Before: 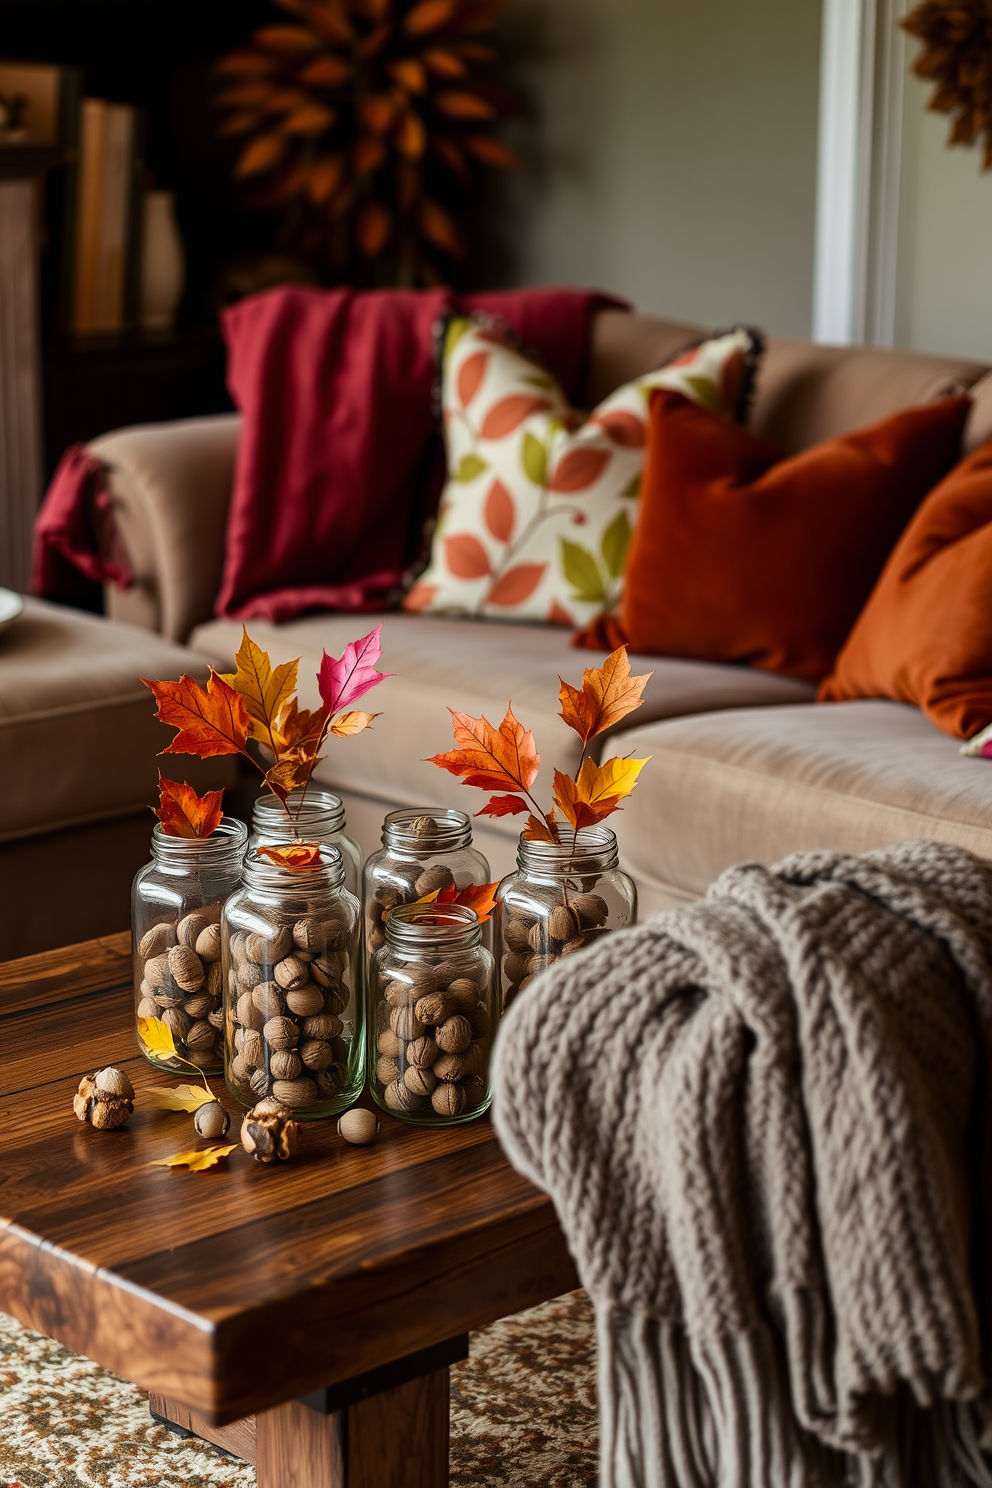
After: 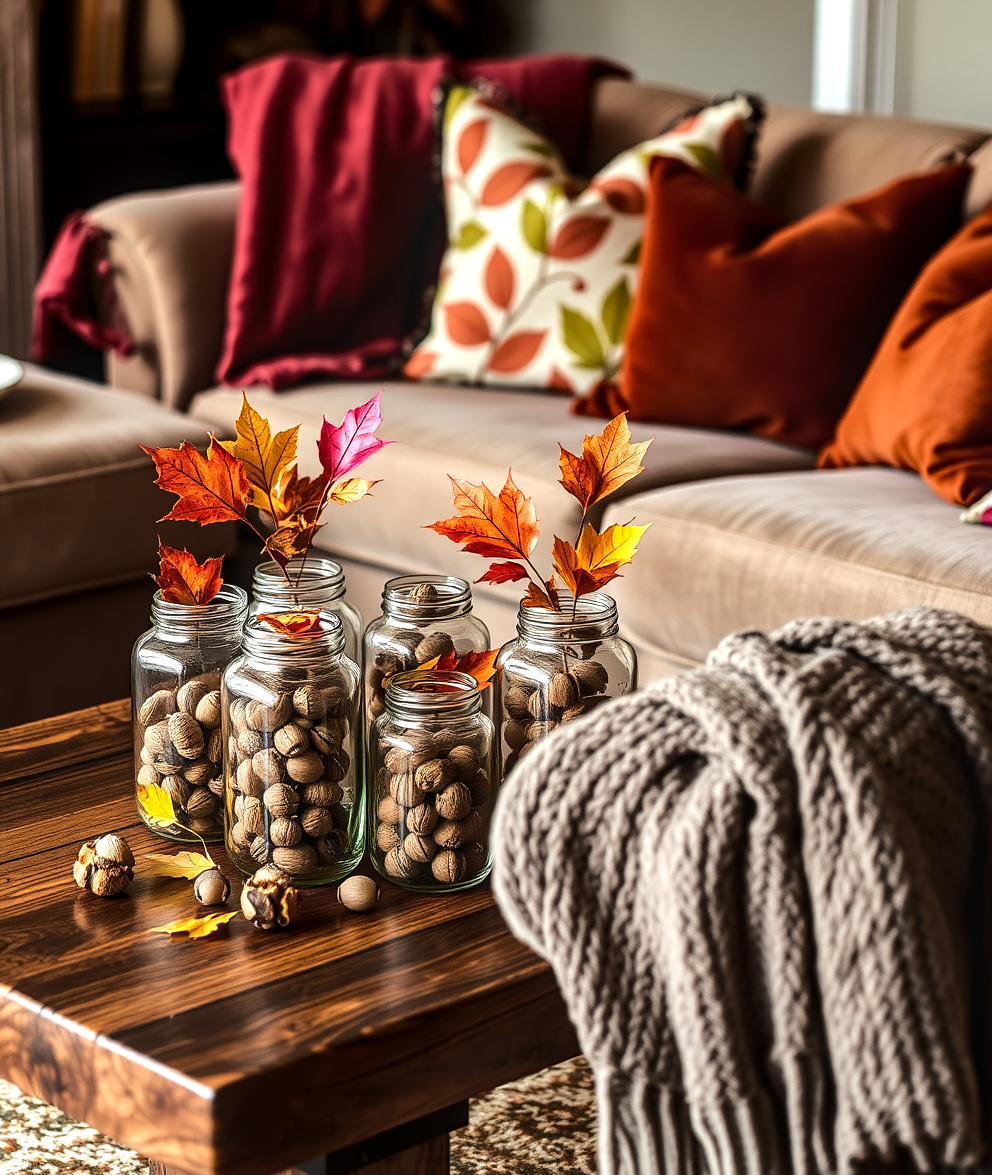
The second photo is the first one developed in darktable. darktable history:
crop and rotate: top 15.714%, bottom 5.32%
base curve: curves: ch0 [(0, 0) (0.073, 0.04) (0.157, 0.139) (0.492, 0.492) (0.758, 0.758) (1, 1)]
sharpen: amount 0.21
local contrast: on, module defaults
exposure: exposure 0.747 EV, compensate highlight preservation false
